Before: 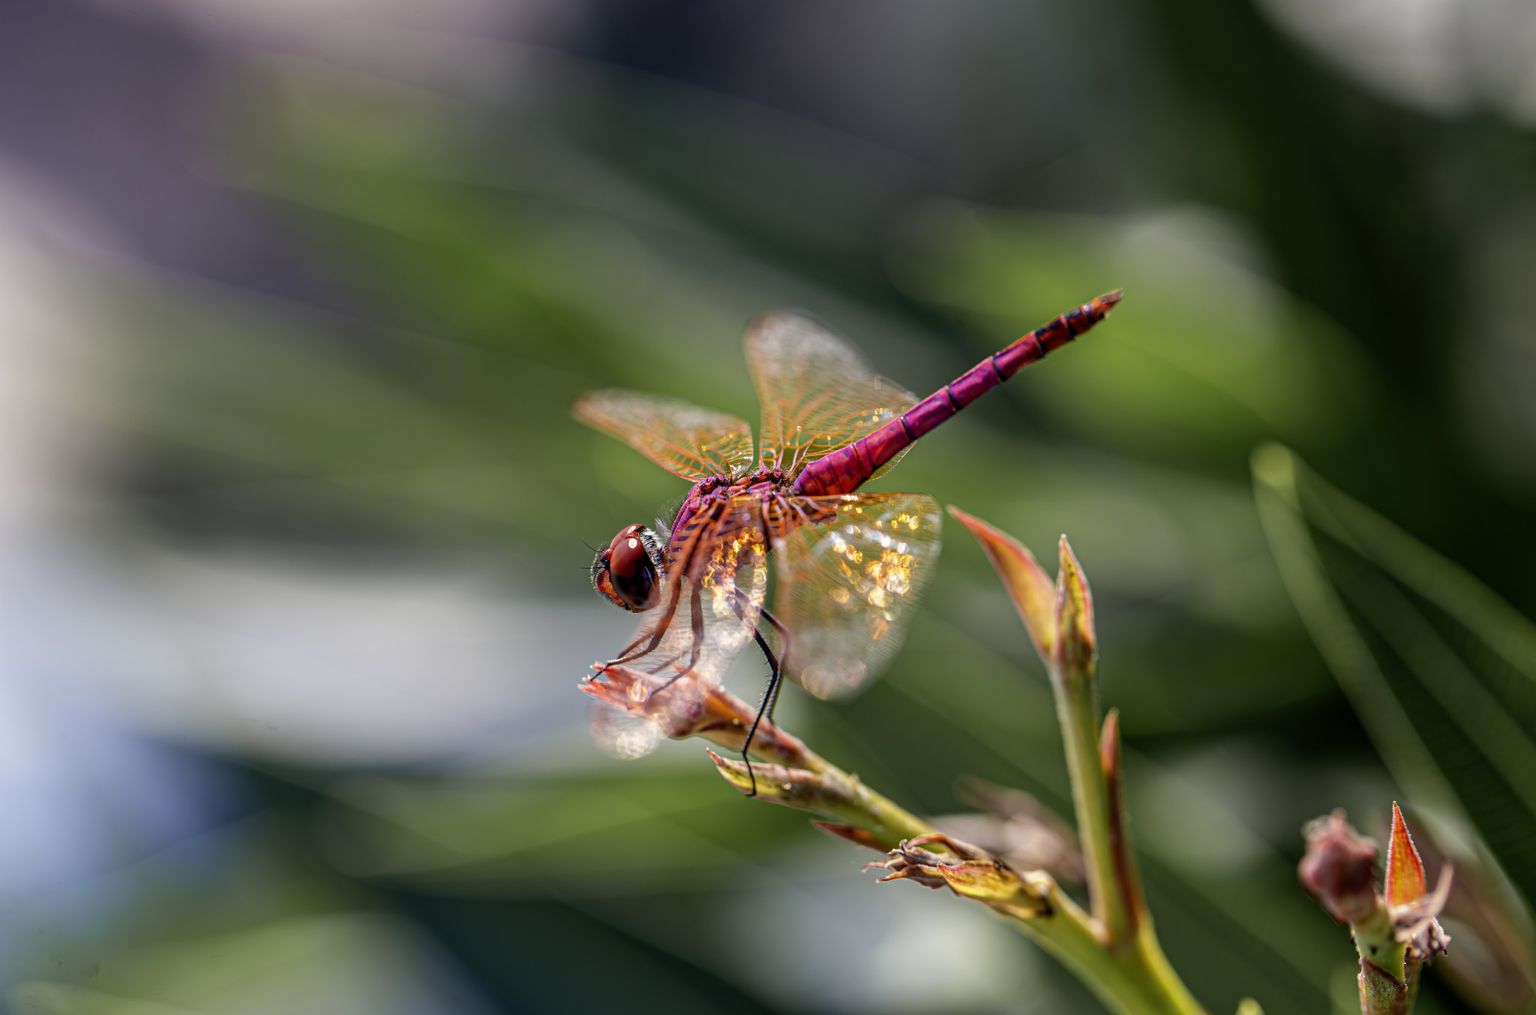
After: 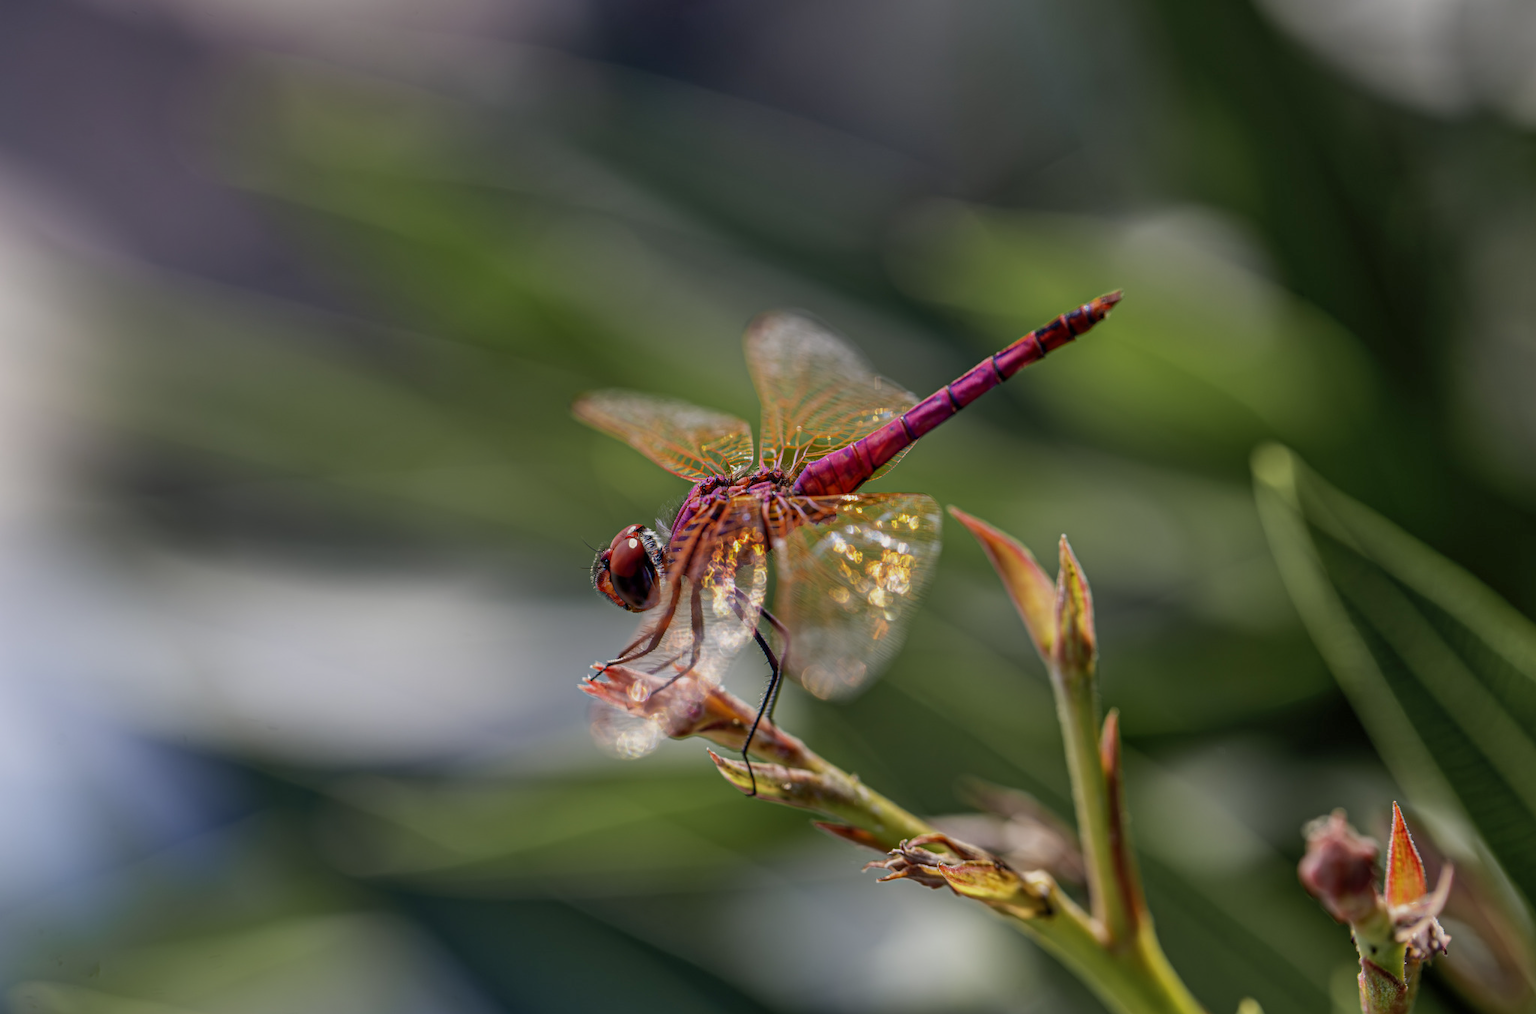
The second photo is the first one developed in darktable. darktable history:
tone equalizer: -8 EV 0.269 EV, -7 EV 0.448 EV, -6 EV 0.428 EV, -5 EV 0.22 EV, -3 EV -0.282 EV, -2 EV -0.437 EV, -1 EV -0.441 EV, +0 EV -0.221 EV
shadows and highlights: shadows 36.5, highlights -27.66, soften with gaussian
